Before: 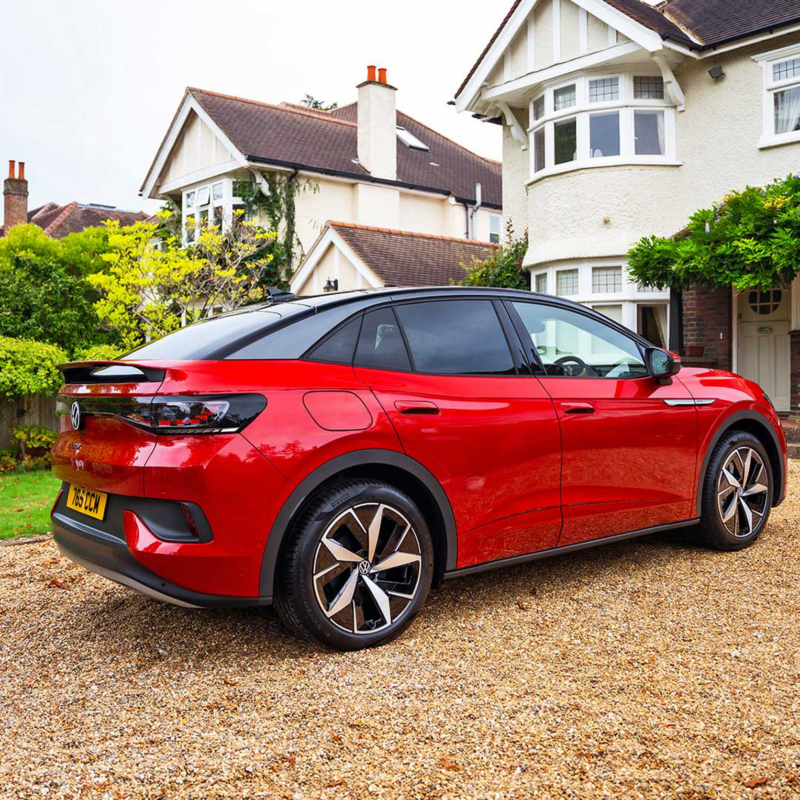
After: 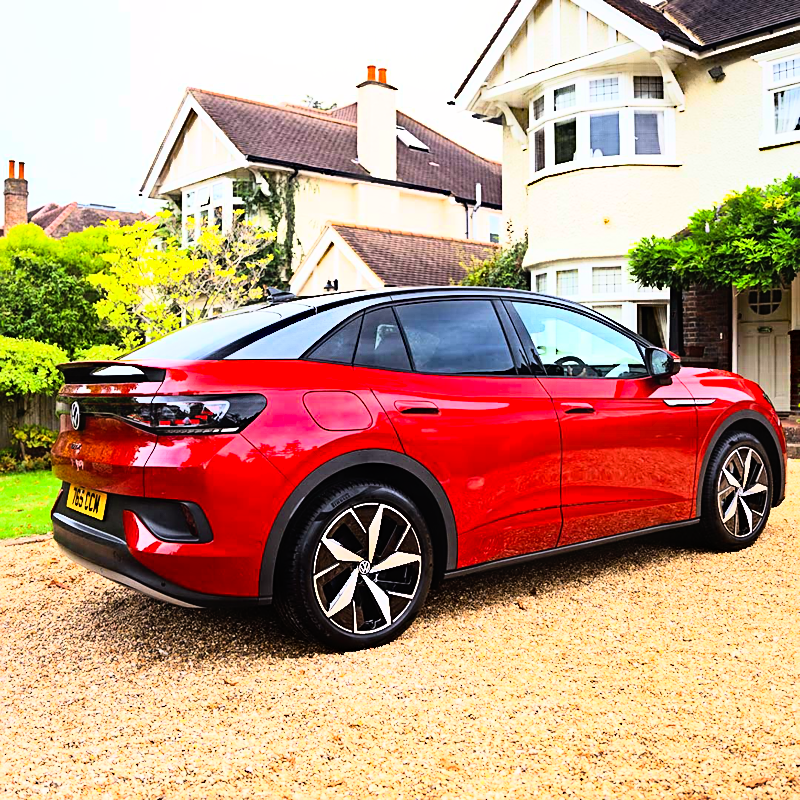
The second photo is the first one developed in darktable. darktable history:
sharpen: on, module defaults
rgb curve: curves: ch0 [(0, 0) (0.21, 0.15) (0.24, 0.21) (0.5, 0.75) (0.75, 0.96) (0.89, 0.99) (1, 1)]; ch1 [(0, 0.02) (0.21, 0.13) (0.25, 0.2) (0.5, 0.67) (0.75, 0.9) (0.89, 0.97) (1, 1)]; ch2 [(0, 0.02) (0.21, 0.13) (0.25, 0.2) (0.5, 0.67) (0.75, 0.9) (0.89, 0.97) (1, 1)], compensate middle gray true
contrast equalizer: octaves 7, y [[0.6 ×6], [0.55 ×6], [0 ×6], [0 ×6], [0 ×6]], mix -1
haze removal: strength 0.5, distance 0.43, compatibility mode true, adaptive false
